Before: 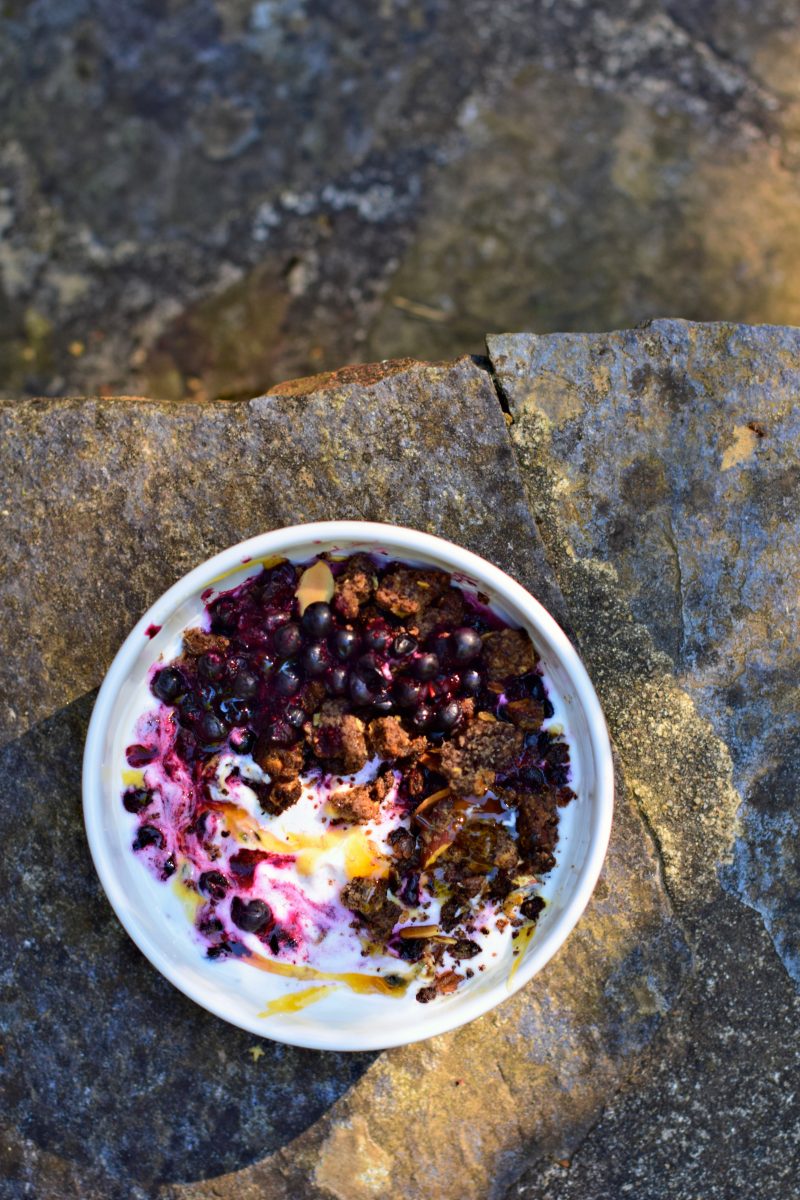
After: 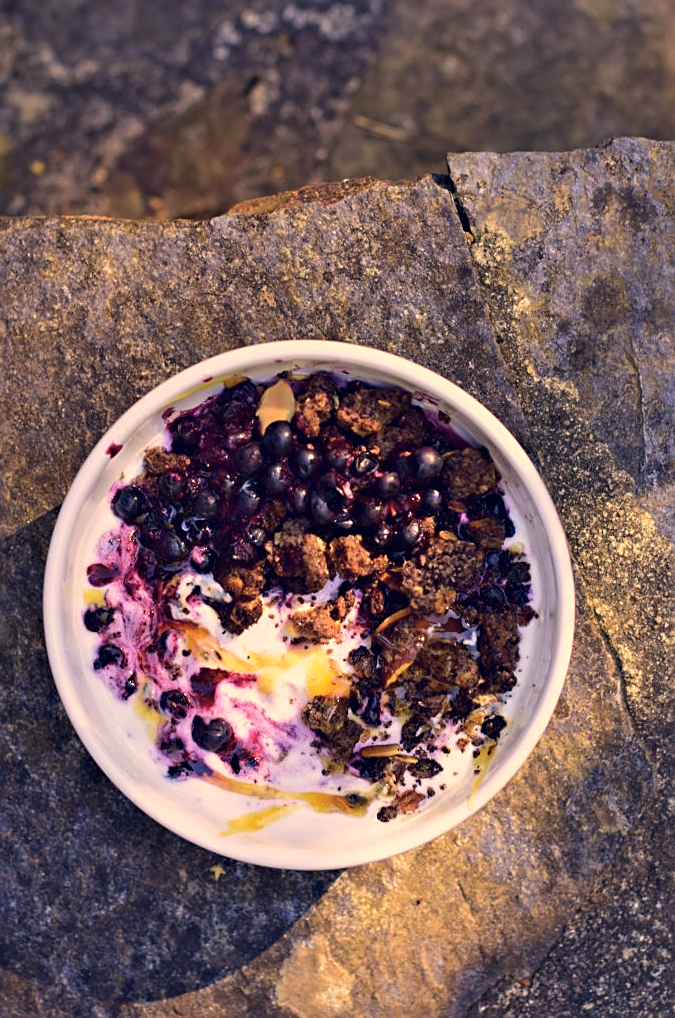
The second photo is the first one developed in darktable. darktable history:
crop and rotate: left 4.929%, top 15.12%, right 10.655%
sharpen: amount 0.492
color correction: highlights a* 20.04, highlights b* 28.04, shadows a* 3.33, shadows b* -17.53, saturation 0.761
